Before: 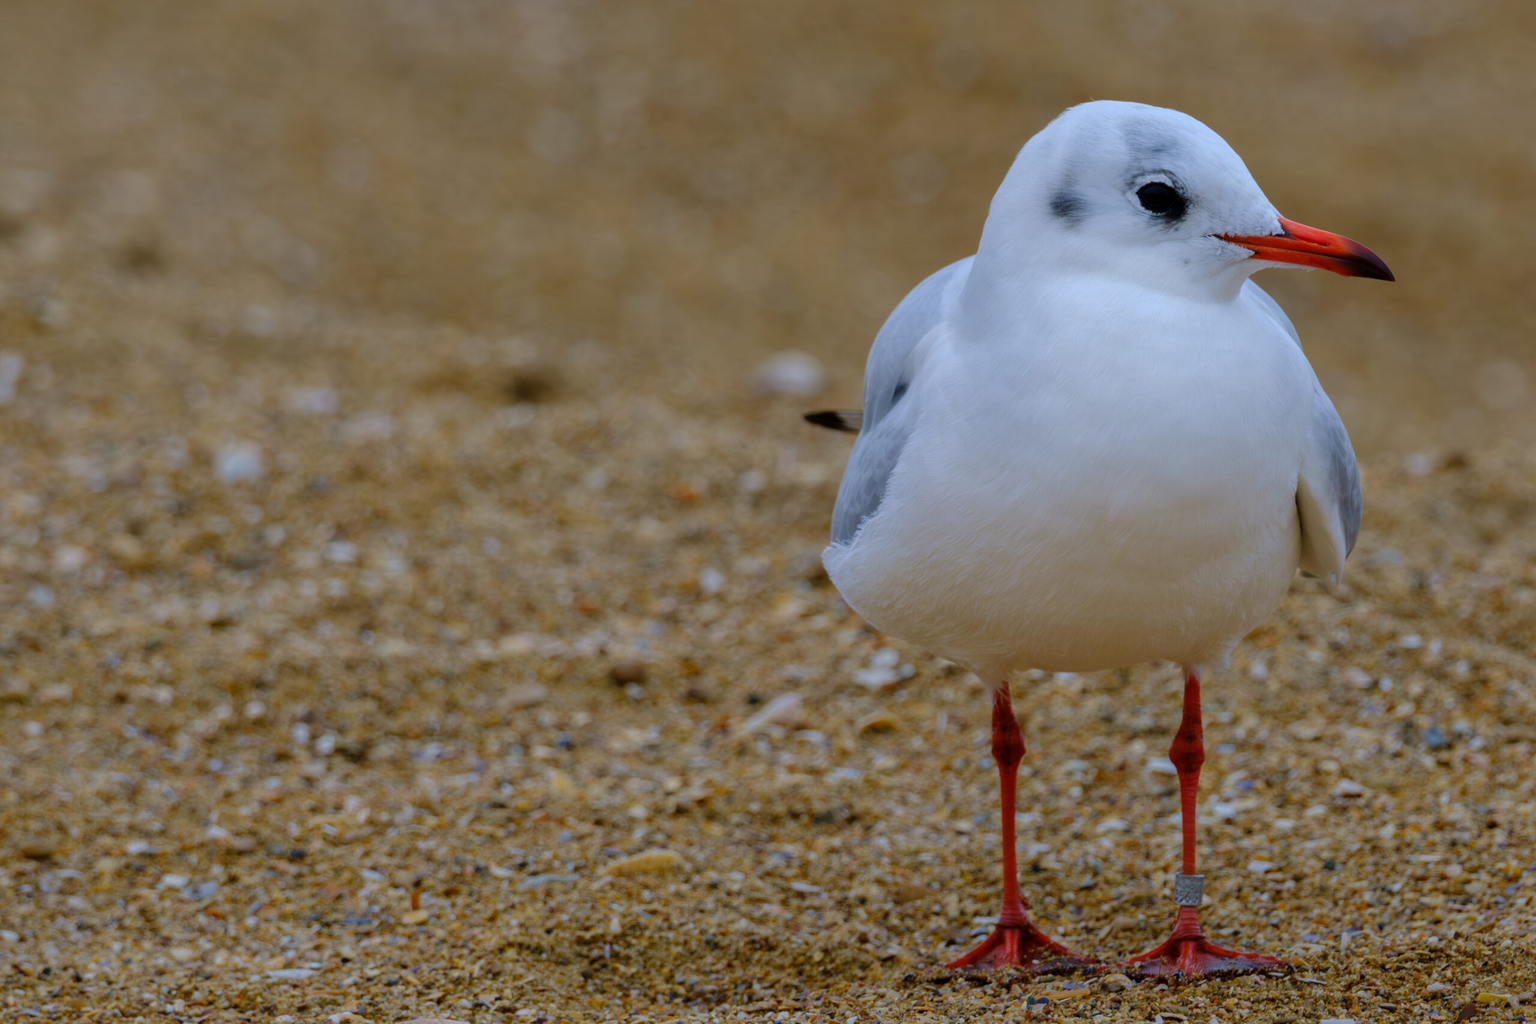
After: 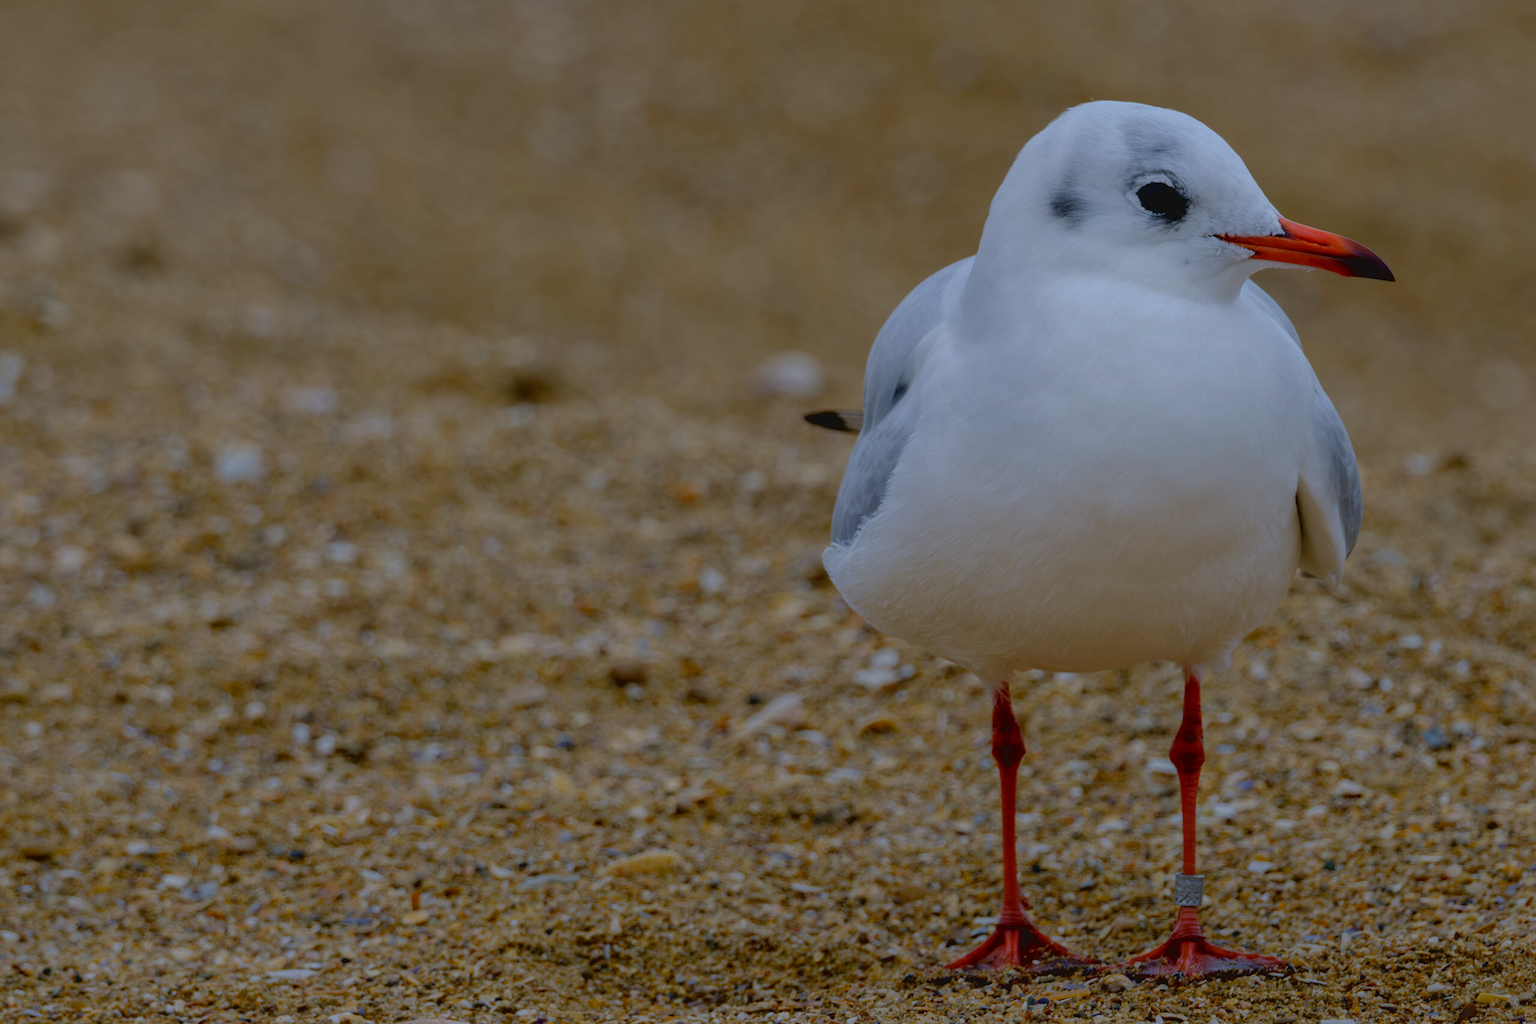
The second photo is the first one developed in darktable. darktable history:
exposure: black level correction 0.011, exposure -0.476 EV, compensate exposure bias true, compensate highlight preservation false
contrast brightness saturation: contrast -0.093, saturation -0.098
